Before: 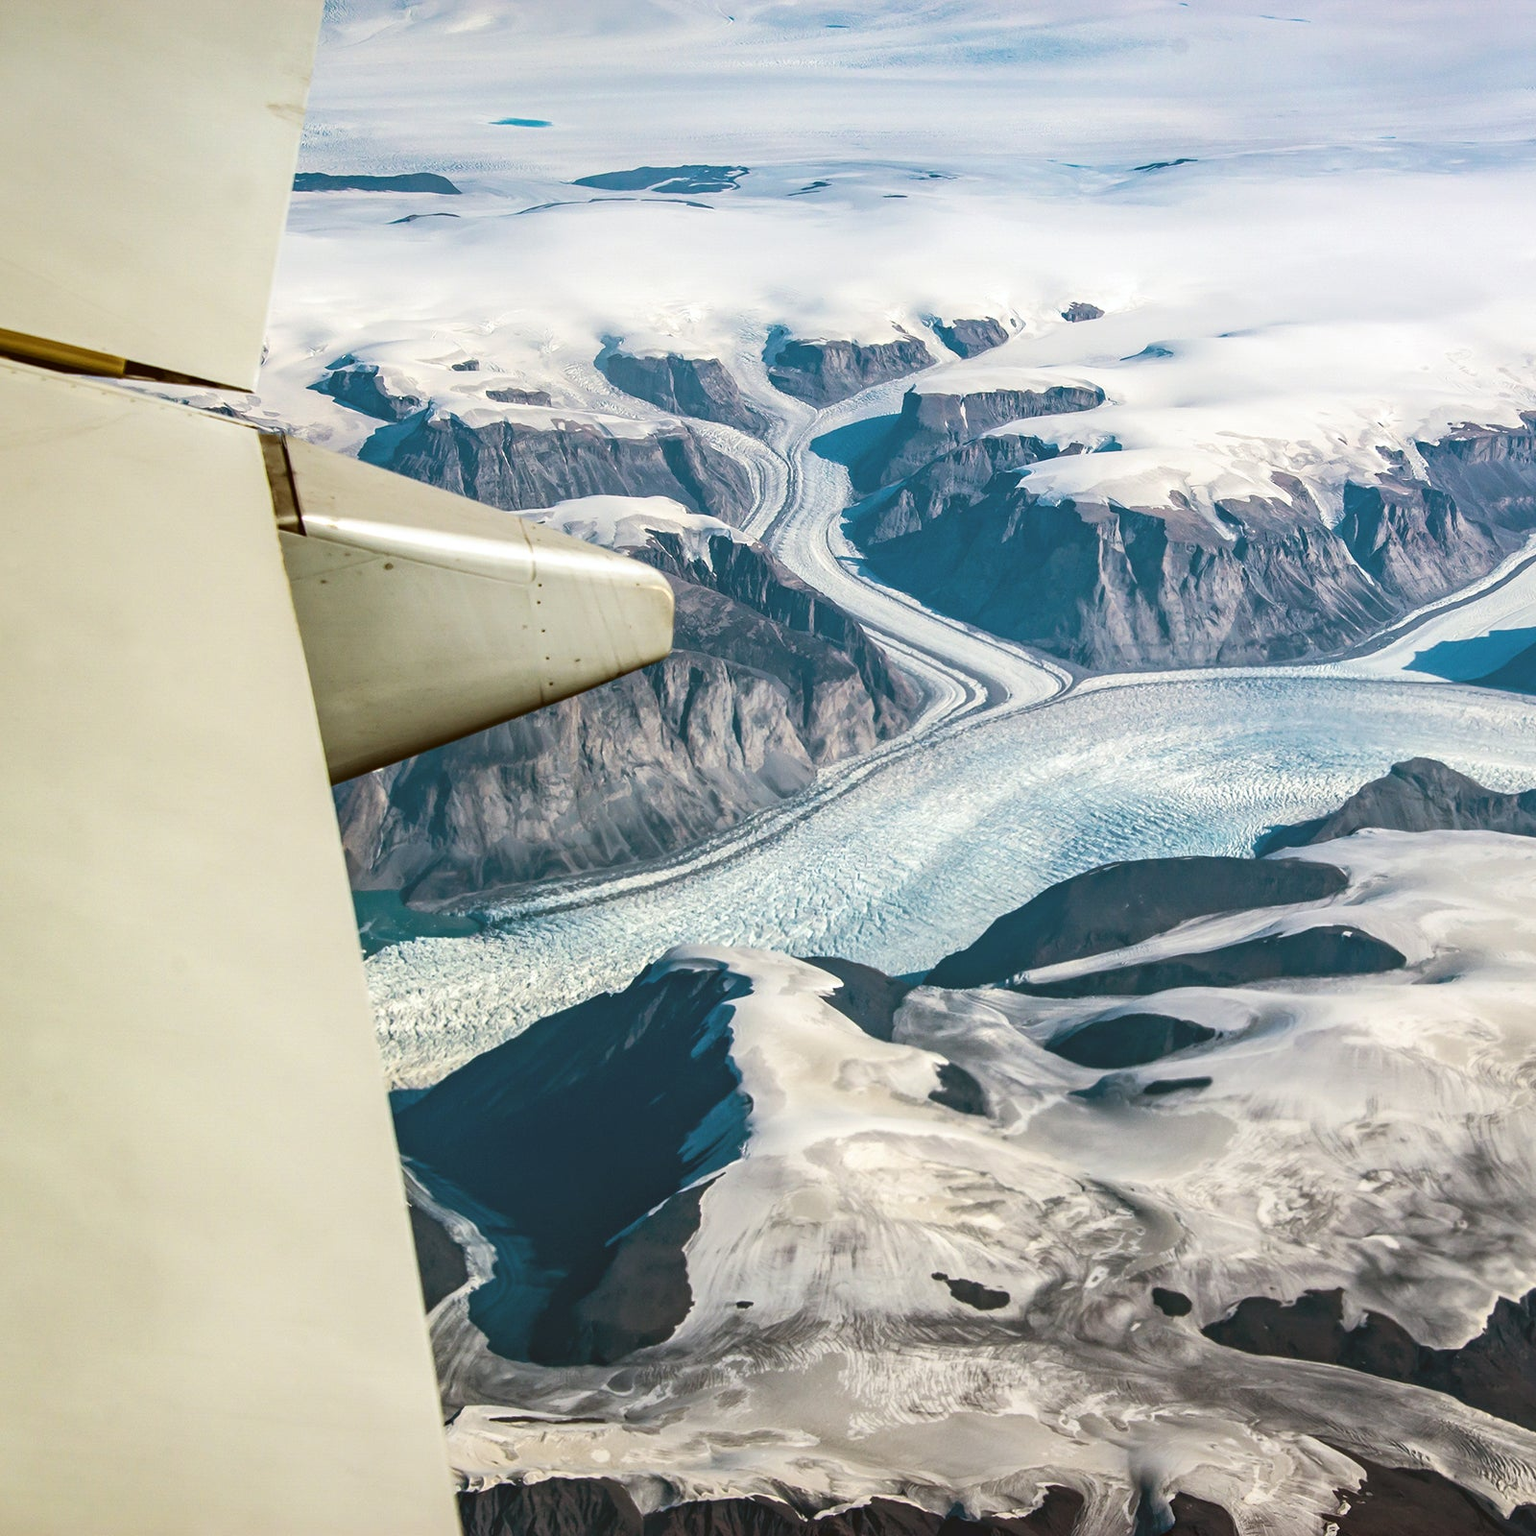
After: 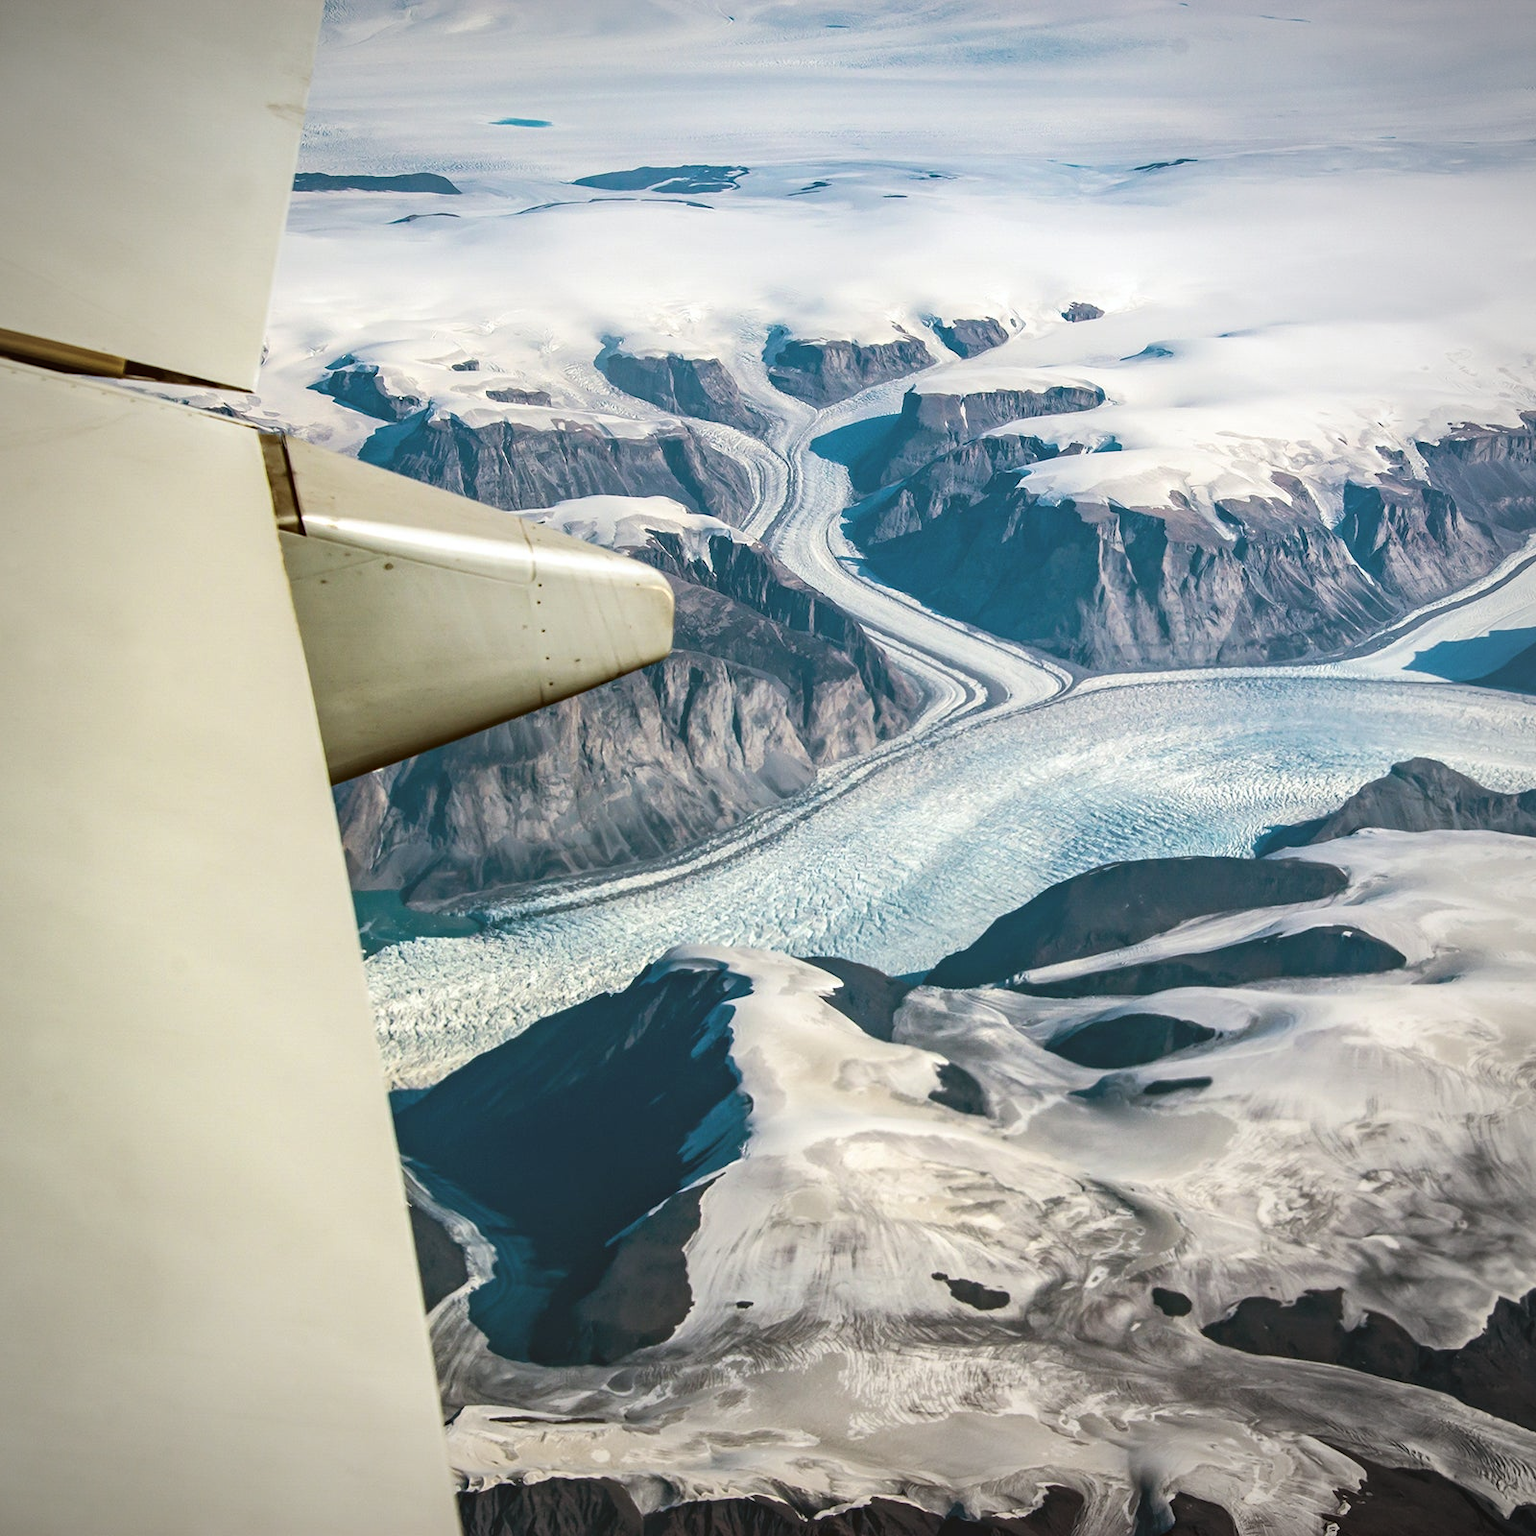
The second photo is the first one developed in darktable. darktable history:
vignetting: fall-off start 81%, fall-off radius 62.08%, automatic ratio true, width/height ratio 1.412
